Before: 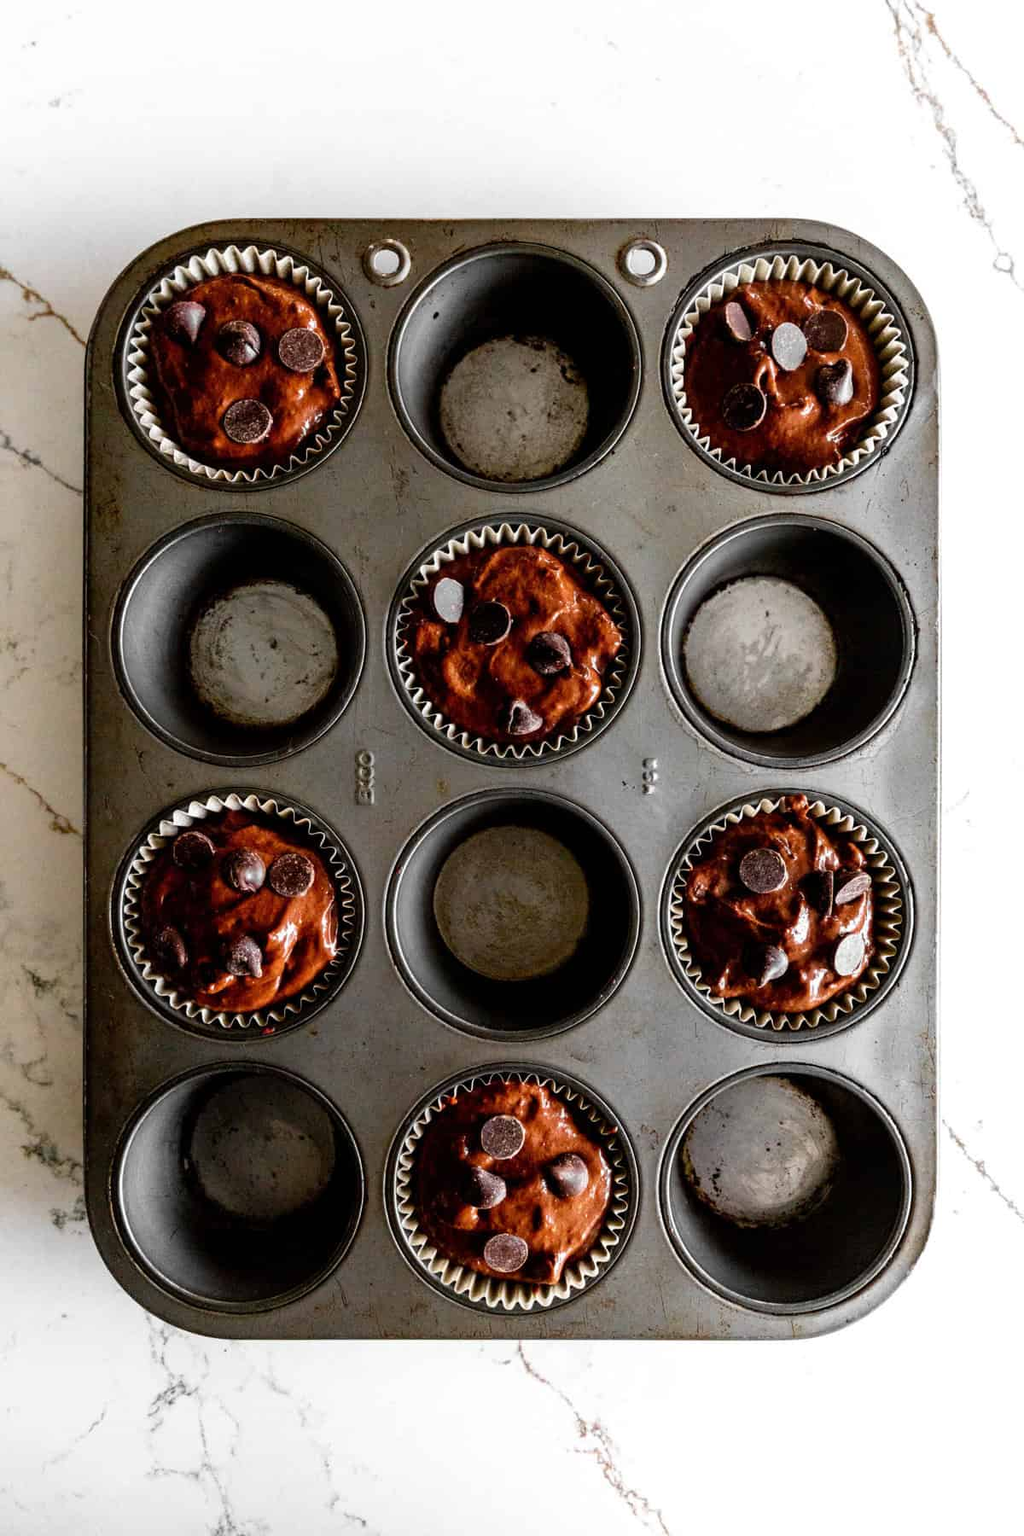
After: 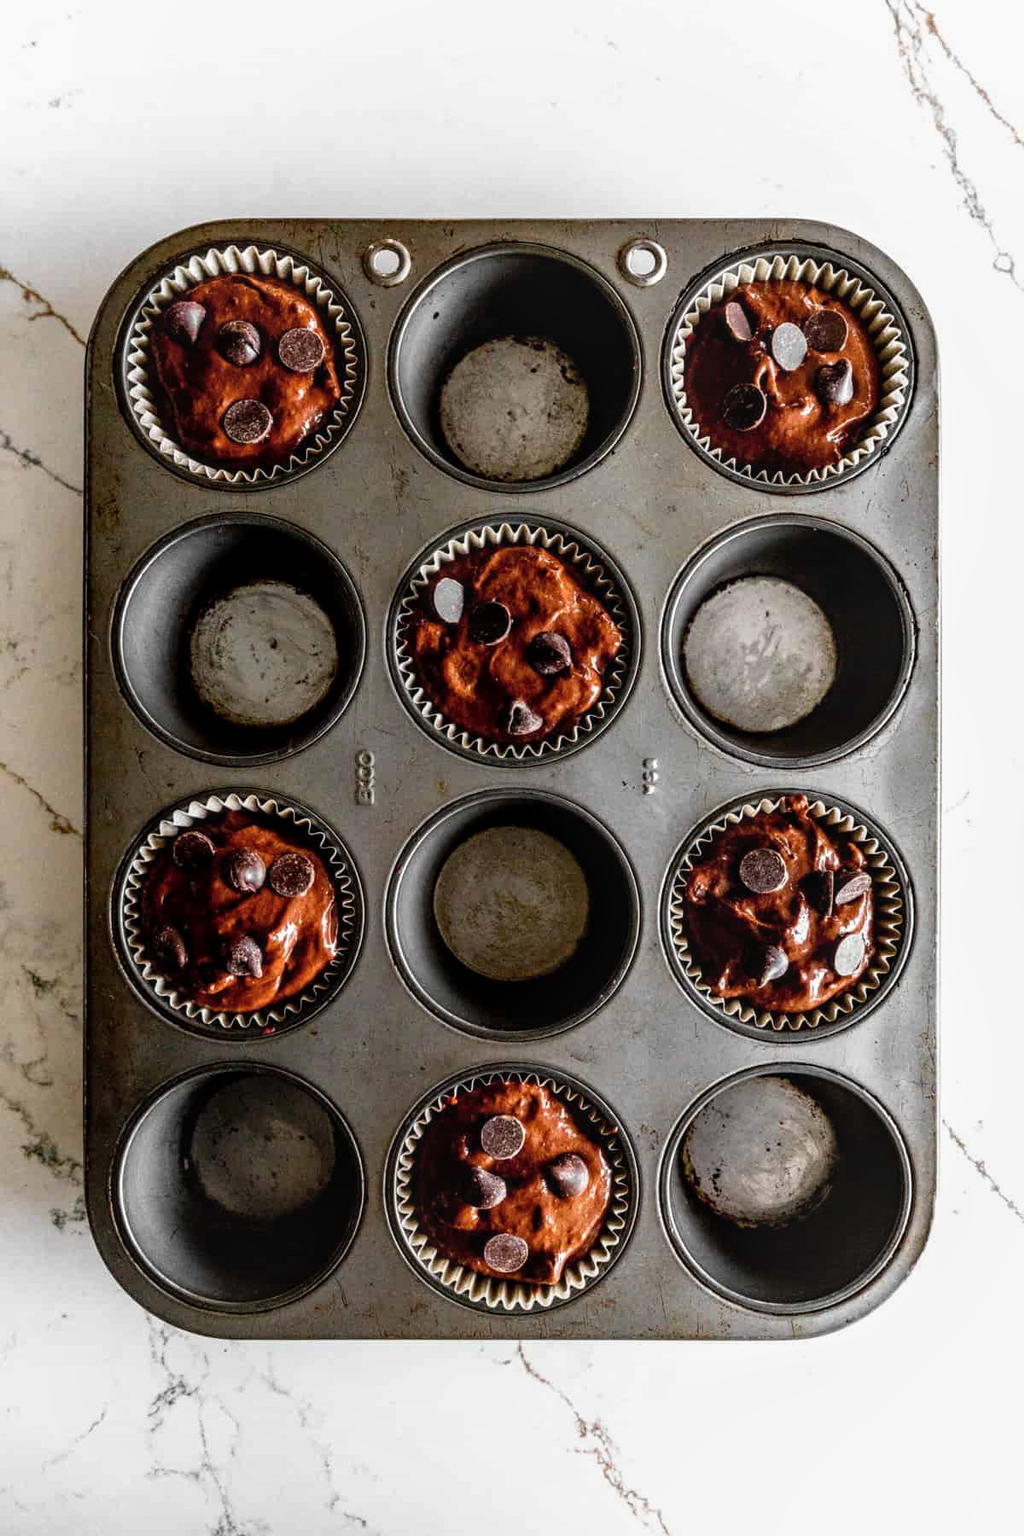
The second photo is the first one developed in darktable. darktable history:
local contrast: on, module defaults
exposure: exposure -0.041 EV
